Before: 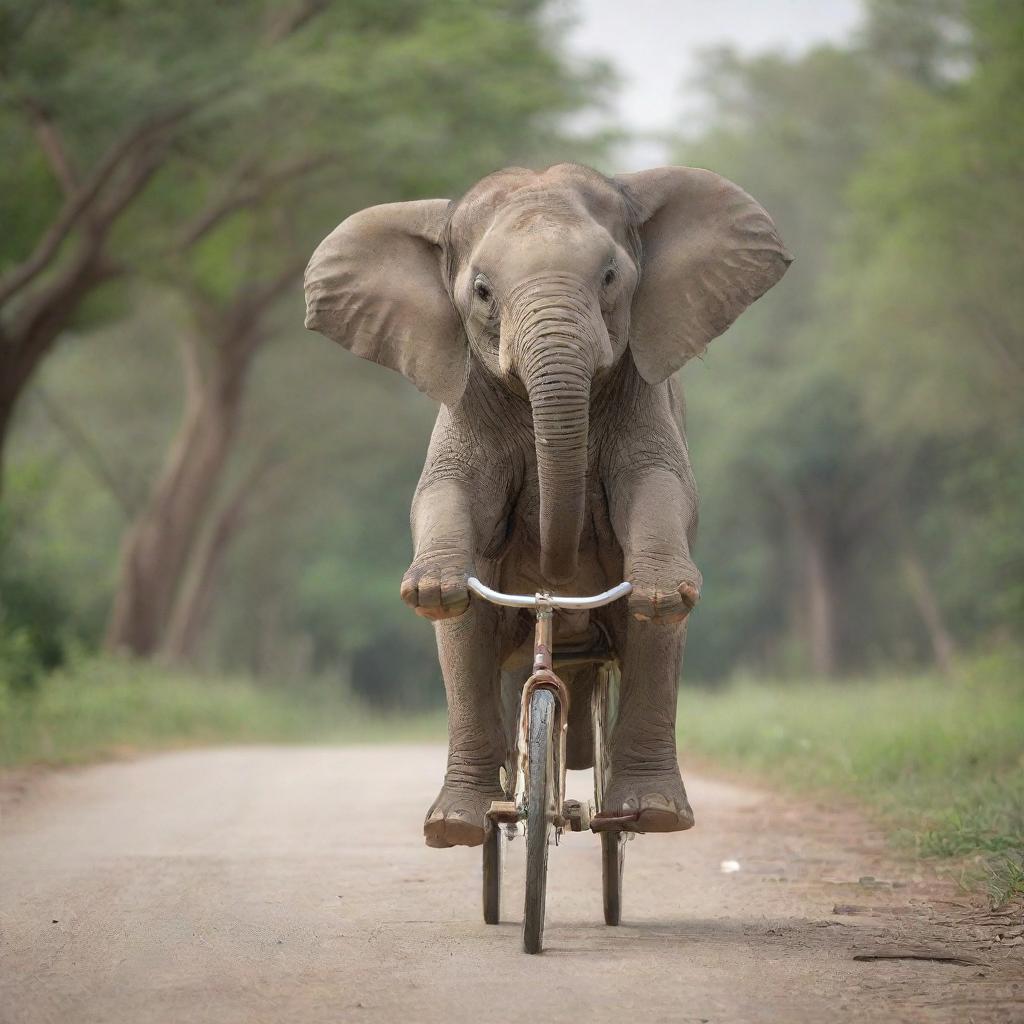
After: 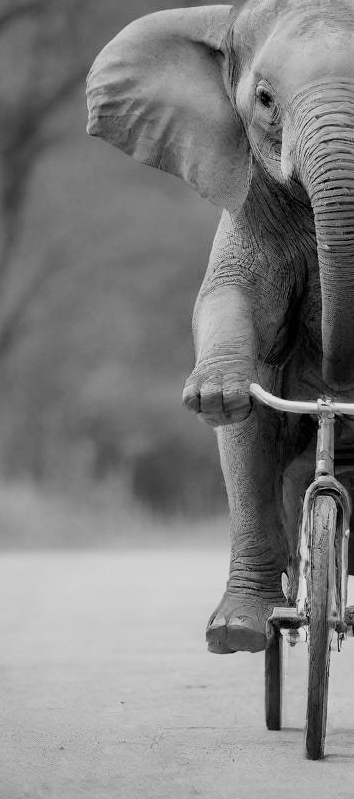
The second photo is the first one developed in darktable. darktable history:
filmic rgb: black relative exposure -5.08 EV, white relative exposure 3.51 EV, threshold 3 EV, hardness 3.17, contrast 1.203, highlights saturation mix -49.94%, add noise in highlights 0.001, preserve chrominance no, color science v3 (2019), use custom middle-gray values true, contrast in highlights soft, enable highlight reconstruction true
crop and rotate: left 21.327%, top 18.986%, right 44.069%, bottom 2.981%
